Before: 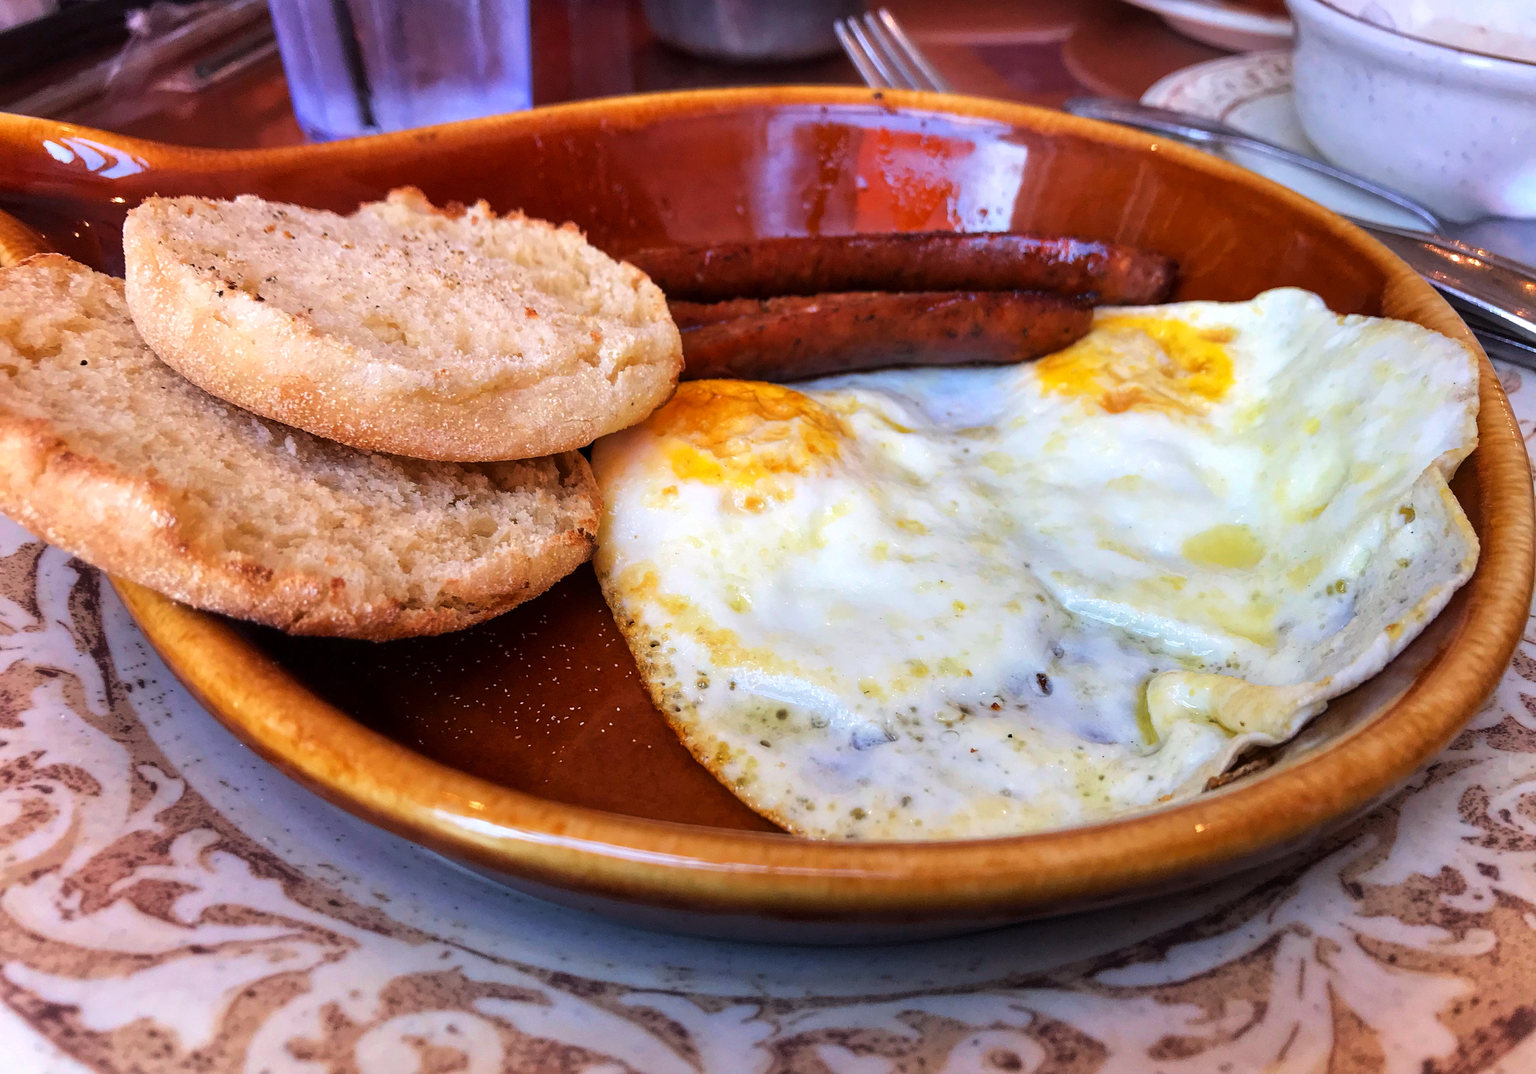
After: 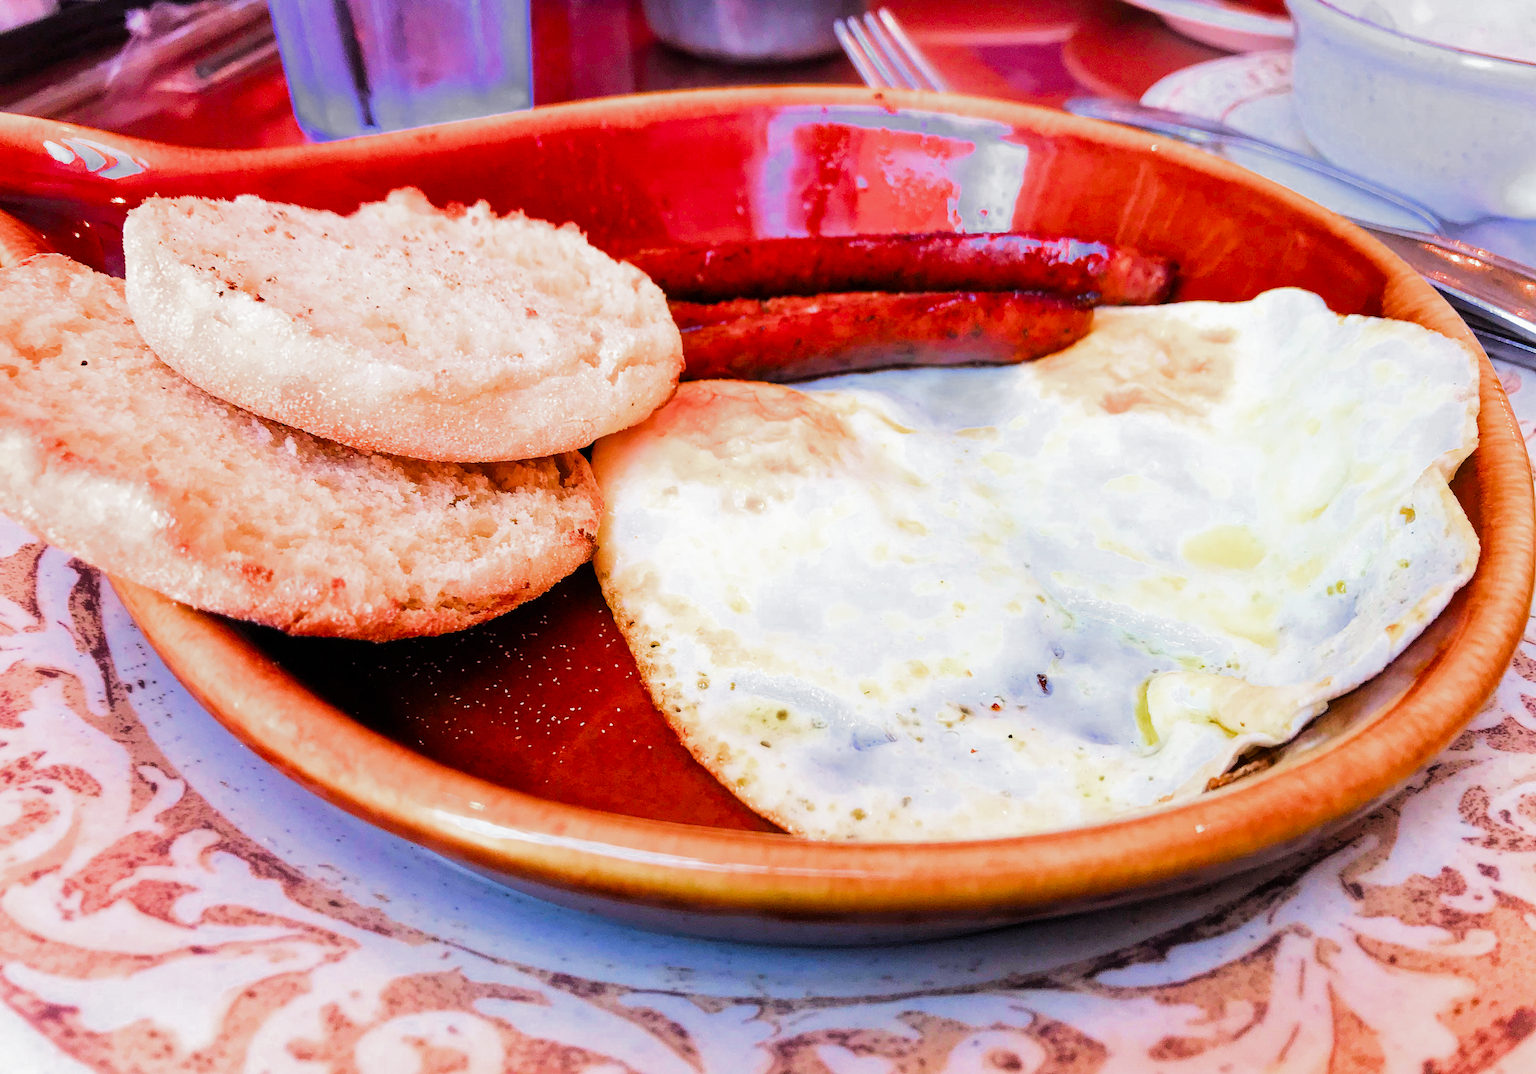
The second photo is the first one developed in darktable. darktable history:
color balance rgb: shadows lift › luminance -10.019%, power › hue 212.57°, perceptual saturation grading › global saturation 25.813%
exposure: black level correction 0, exposure 1.459 EV, compensate exposure bias true, compensate highlight preservation false
filmic rgb: black relative exposure -7.65 EV, white relative exposure 4.56 EV, hardness 3.61, contrast 1.055, add noise in highlights 0, preserve chrominance max RGB, color science v3 (2019), use custom middle-gray values true, contrast in highlights soft
color correction: highlights b* -0.026, saturation 1.29
